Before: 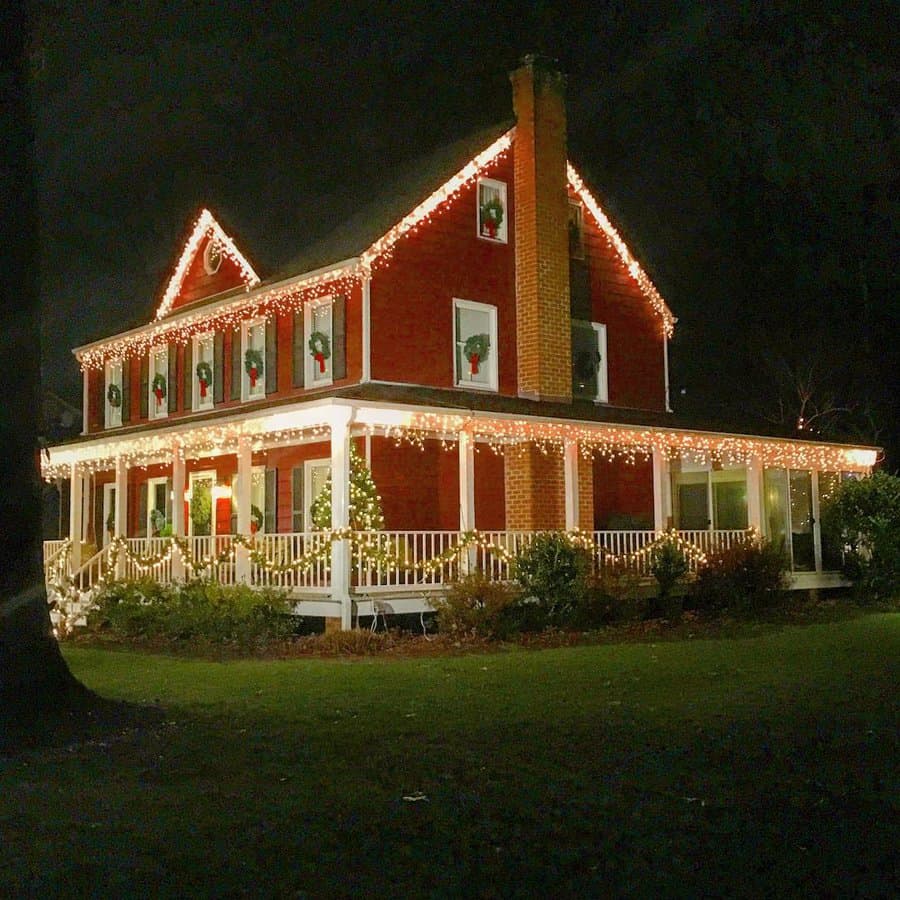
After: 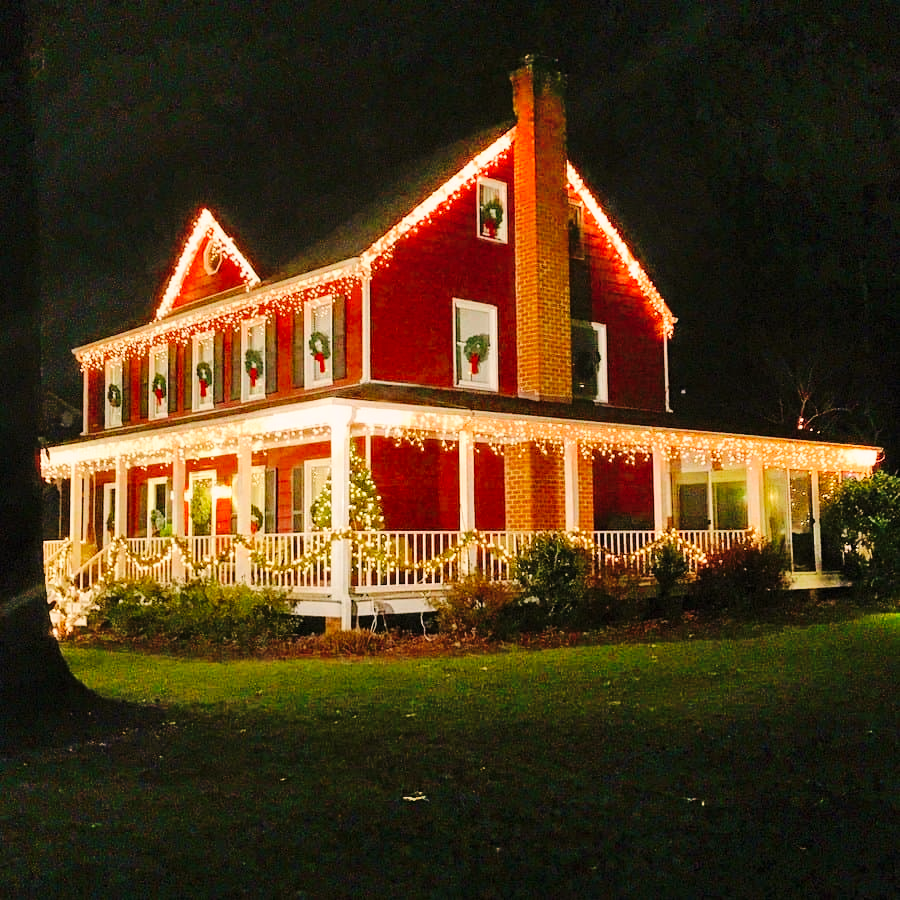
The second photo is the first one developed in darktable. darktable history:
base curve: curves: ch0 [(0, 0) (0.036, 0.025) (0.121, 0.166) (0.206, 0.329) (0.605, 0.79) (1, 1)], preserve colors none
shadows and highlights: soften with gaussian
white balance: red 1.127, blue 0.943
